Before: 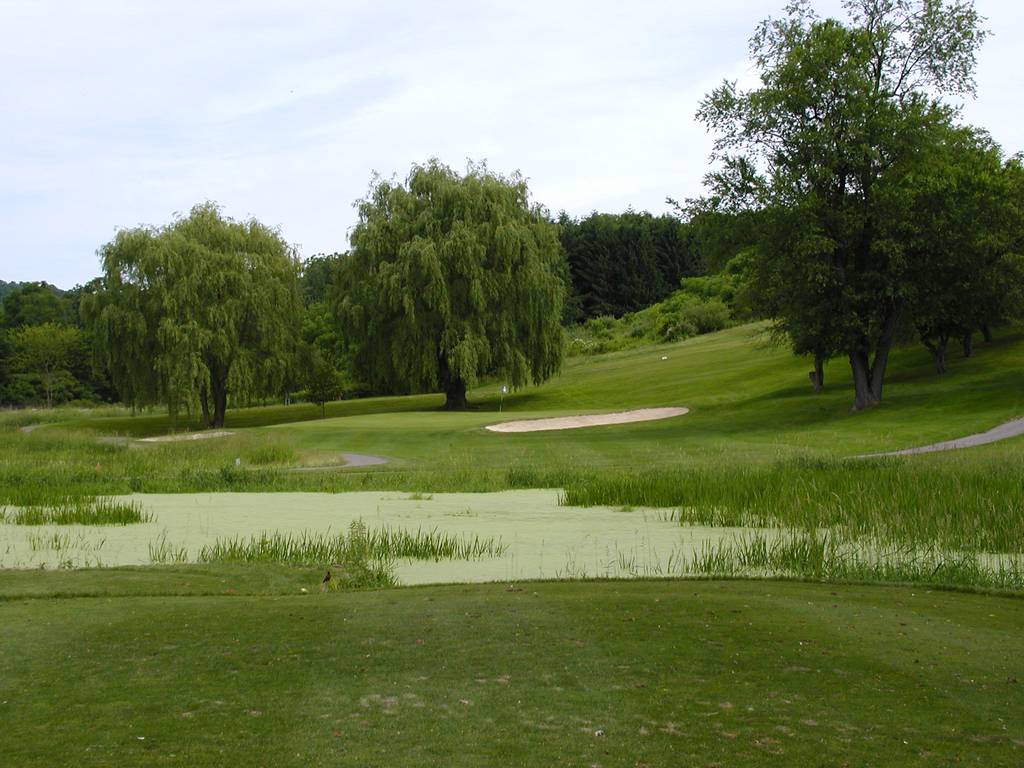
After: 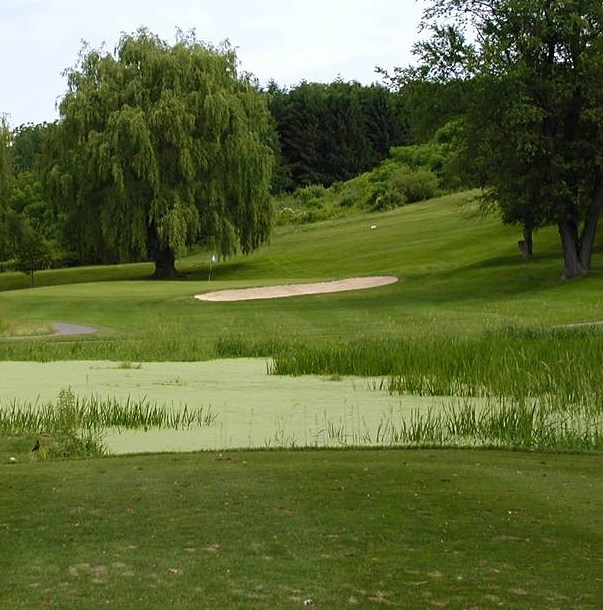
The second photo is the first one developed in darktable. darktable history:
crop and rotate: left 28.458%, top 17.181%, right 12.636%, bottom 3.325%
sharpen: amount 0.205
velvia: on, module defaults
